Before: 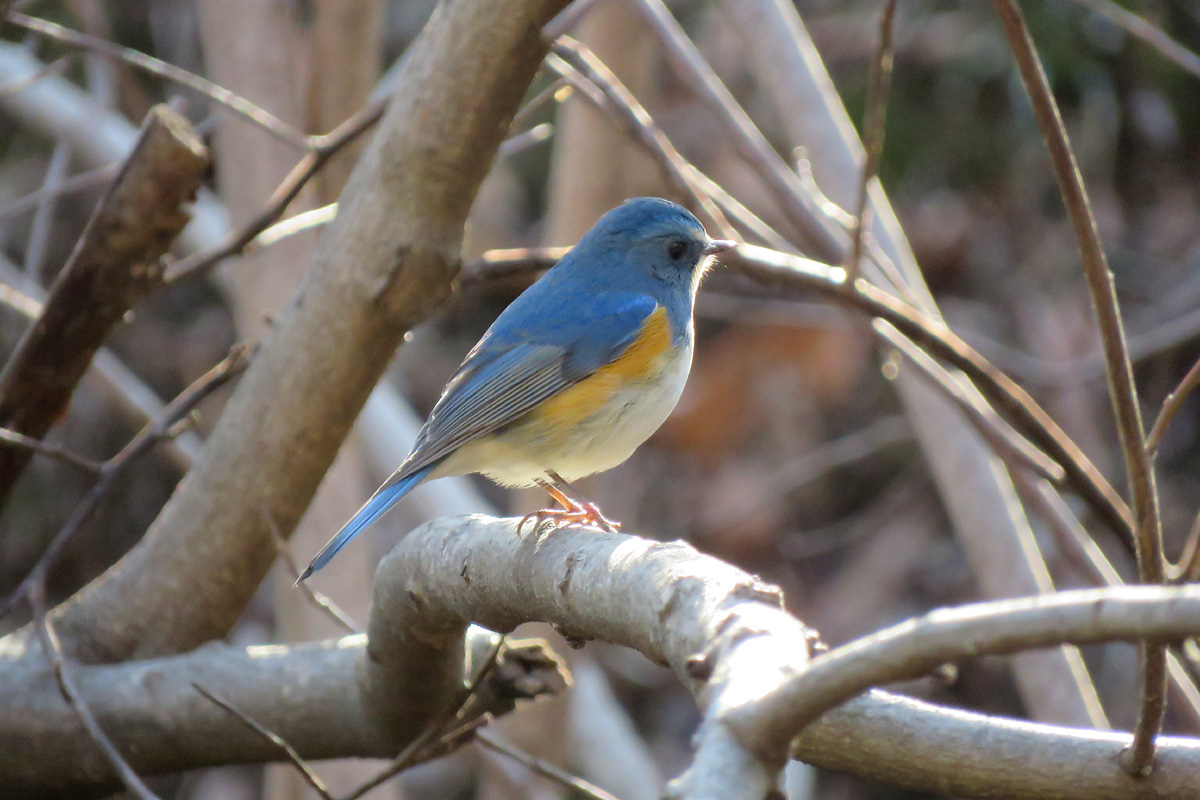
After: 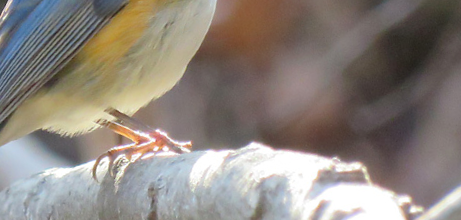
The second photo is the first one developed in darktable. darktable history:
crop: left 37.221%, top 45.169%, right 20.63%, bottom 13.777%
rotate and perspective: rotation -14.8°, crop left 0.1, crop right 0.903, crop top 0.25, crop bottom 0.748
